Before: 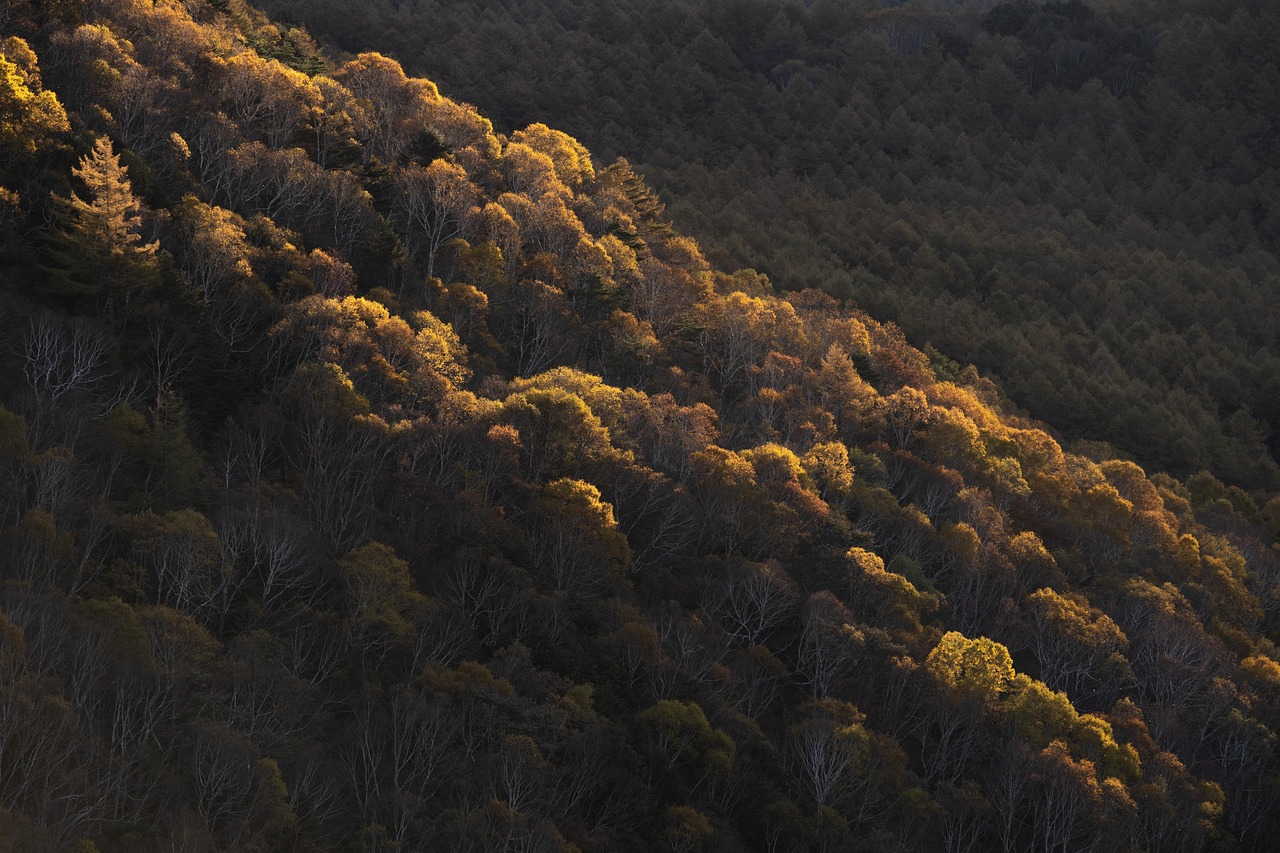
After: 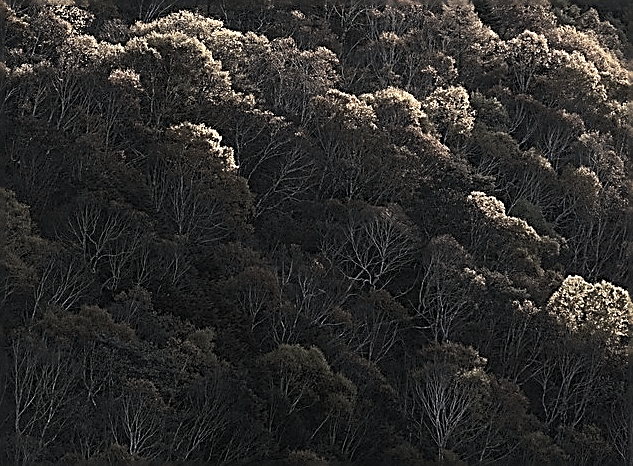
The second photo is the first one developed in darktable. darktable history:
crop: left 29.672%, top 41.786%, right 20.851%, bottom 3.487%
haze removal: compatibility mode true, adaptive false
color zones: curves: ch1 [(0.238, 0.163) (0.476, 0.2) (0.733, 0.322) (0.848, 0.134)]
exposure: exposure 0.2 EV, compensate highlight preservation false
sharpen: amount 1.861
